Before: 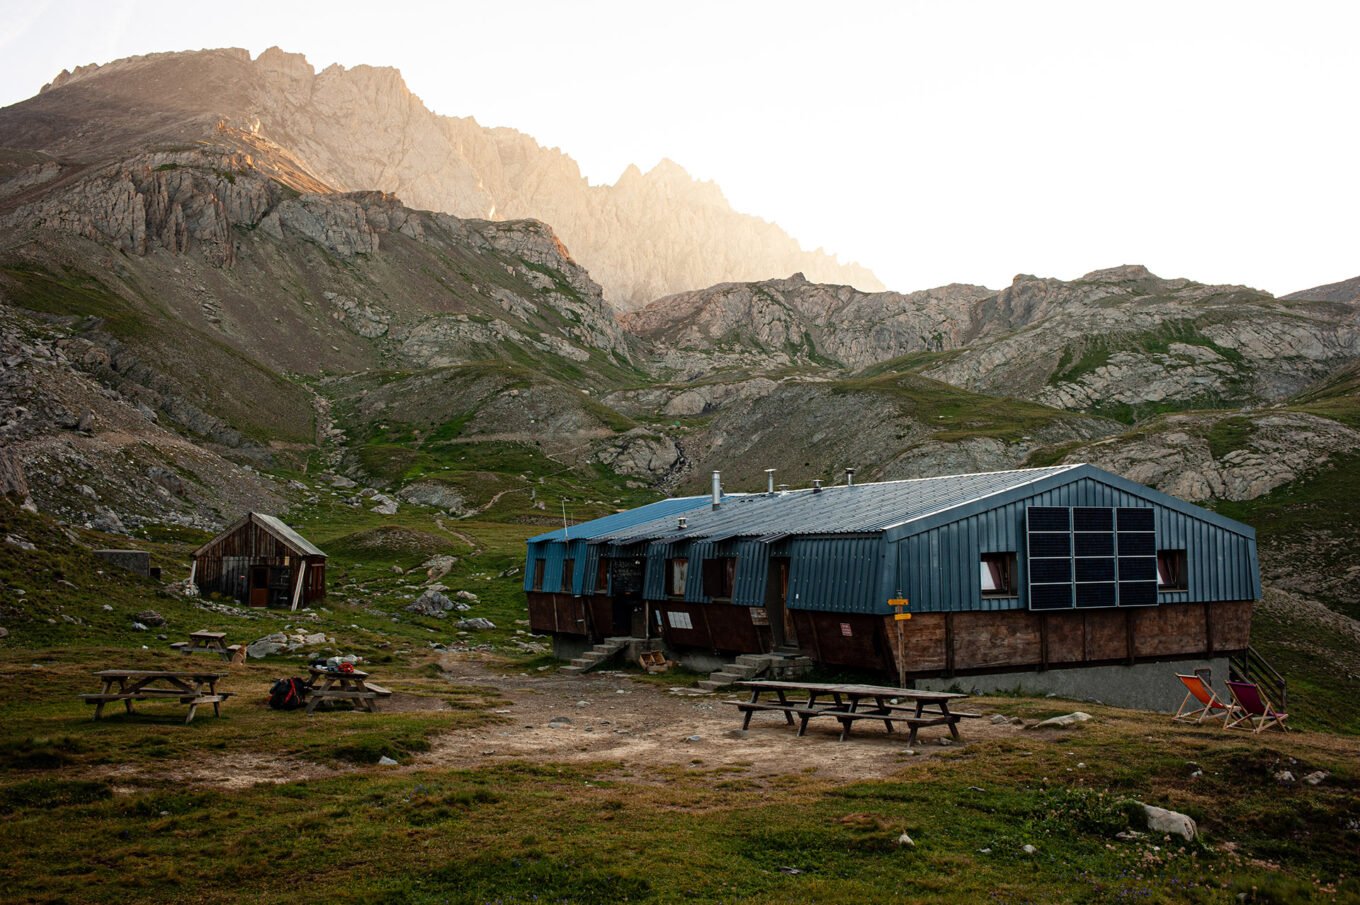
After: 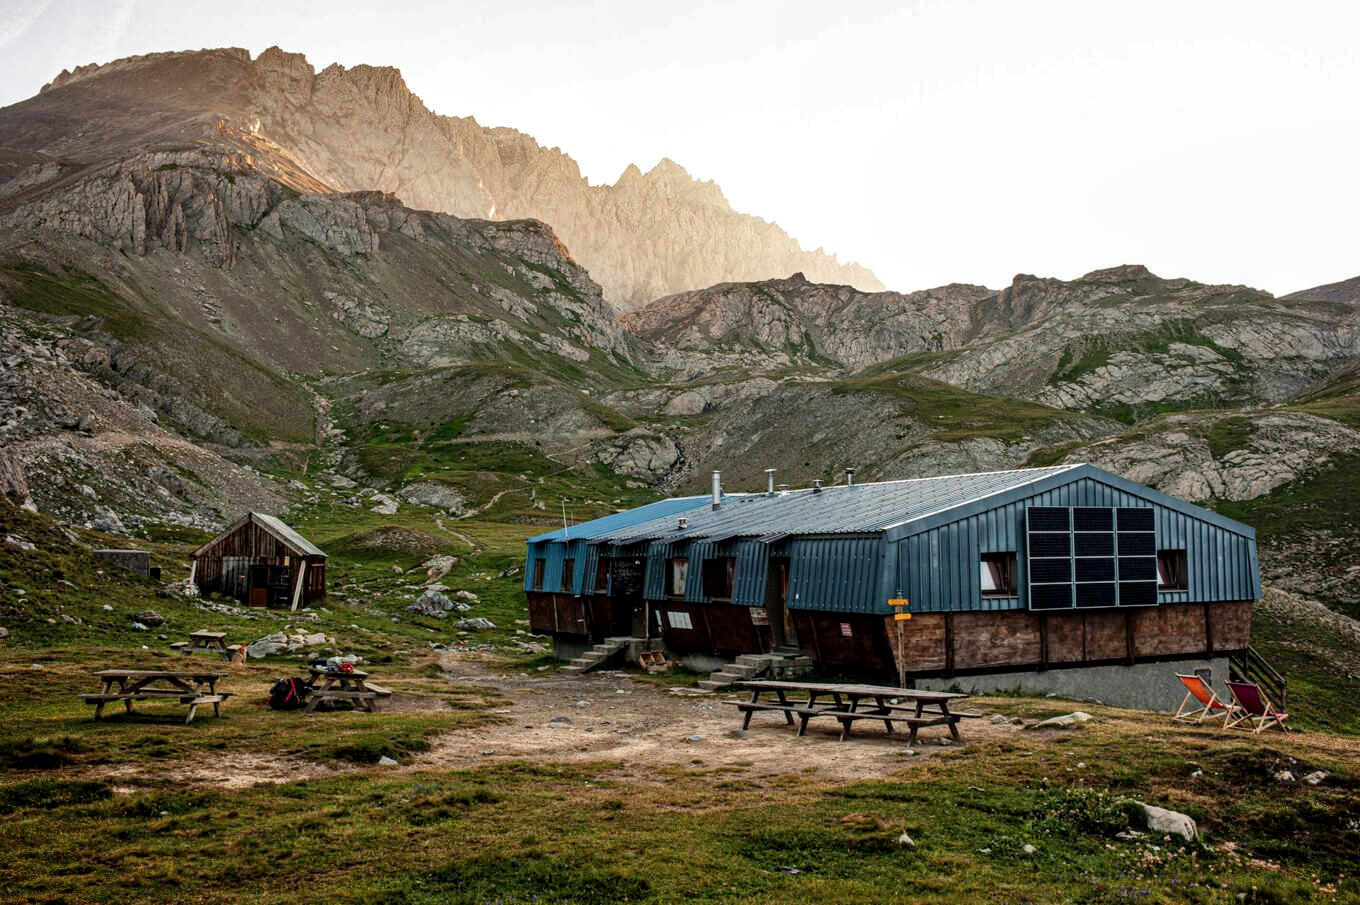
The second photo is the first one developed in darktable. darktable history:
local contrast: on, module defaults
shadows and highlights: white point adjustment 0.1, highlights -70, soften with gaussian
